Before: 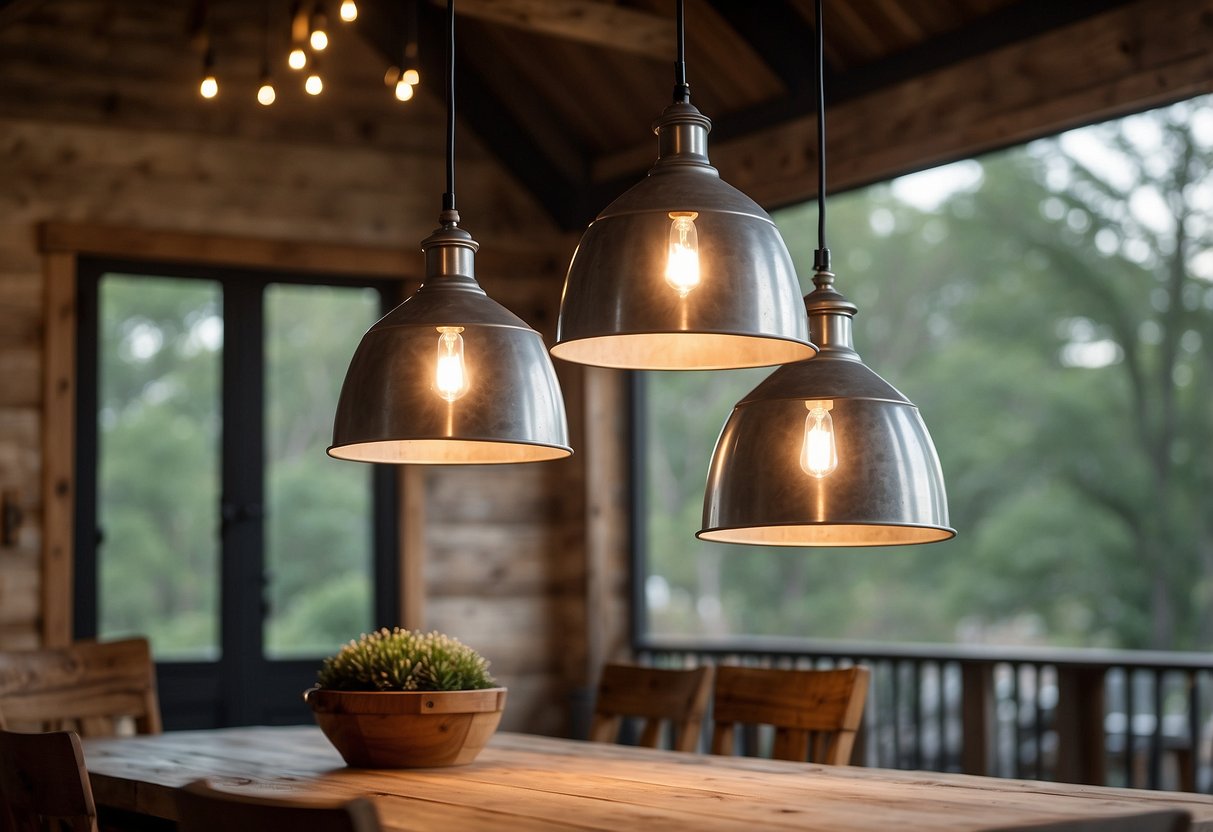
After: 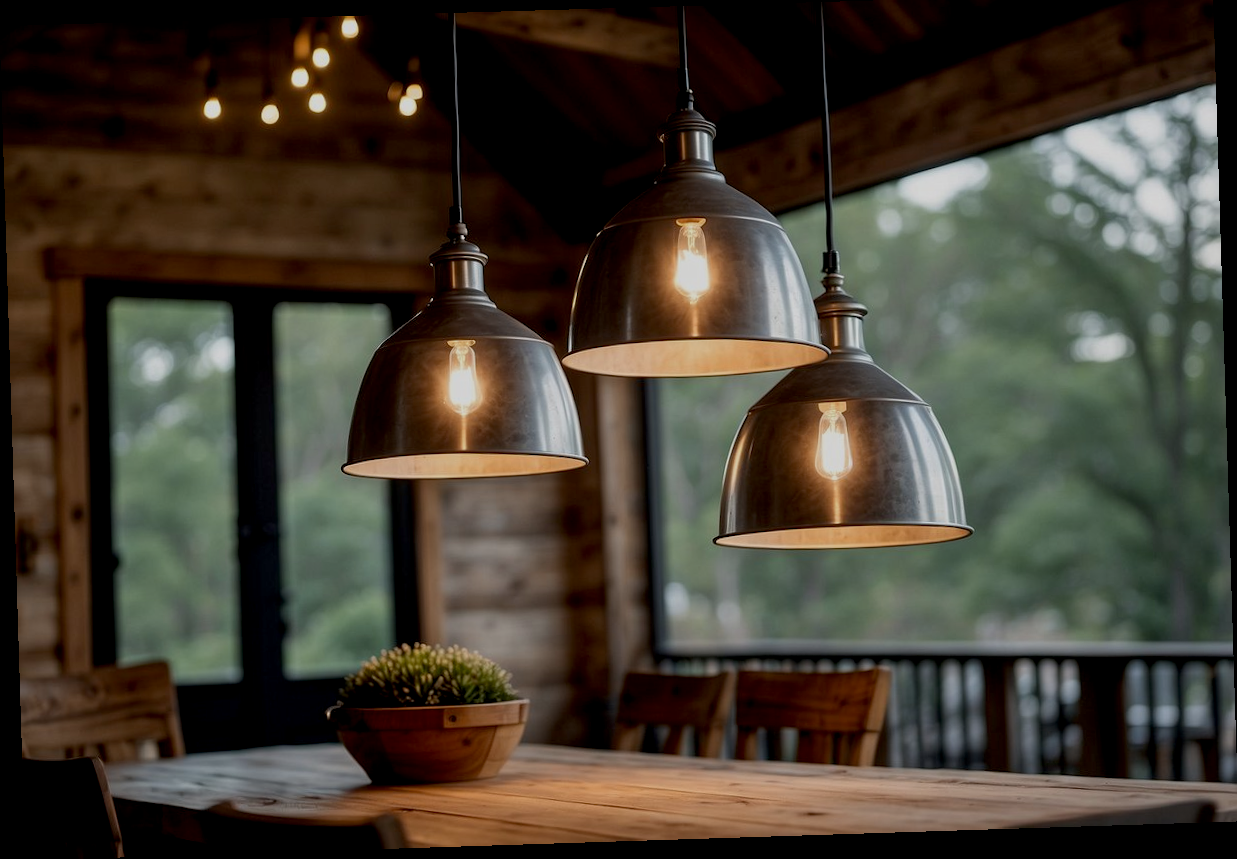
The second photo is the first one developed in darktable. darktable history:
exposure: black level correction 0.009, exposure -0.637 EV, compensate highlight preservation false
rotate and perspective: rotation -1.77°, lens shift (horizontal) 0.004, automatic cropping off
crop: top 1.049%, right 0.001%
local contrast: highlights 100%, shadows 100%, detail 120%, midtone range 0.2
